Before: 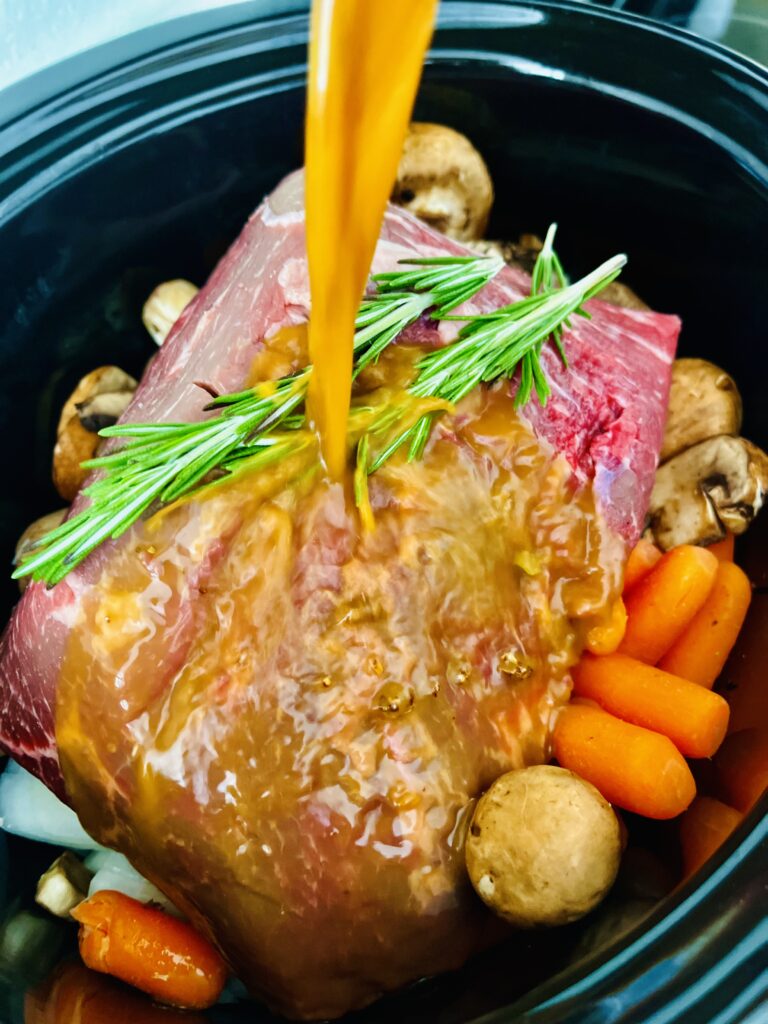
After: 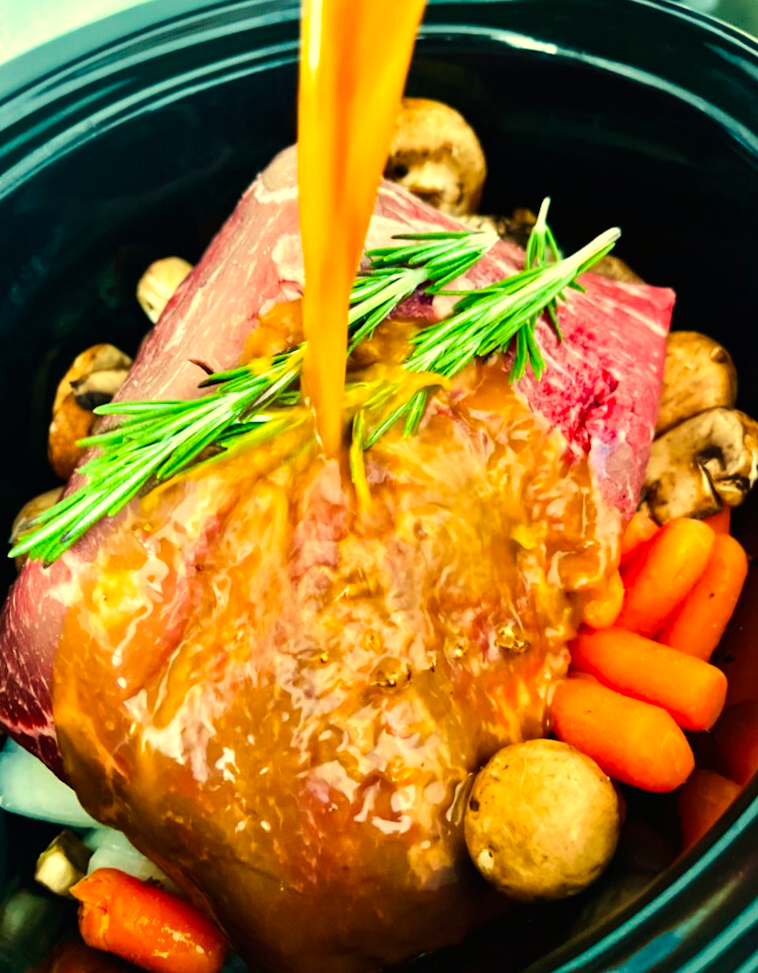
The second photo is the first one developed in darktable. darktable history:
tone equalizer: -8 EV -0.417 EV, -7 EV -0.389 EV, -6 EV -0.333 EV, -5 EV -0.222 EV, -3 EV 0.222 EV, -2 EV 0.333 EV, -1 EV 0.389 EV, +0 EV 0.417 EV, edges refinement/feathering 500, mask exposure compensation -1.57 EV, preserve details no
white balance: red 1.08, blue 0.791
rotate and perspective: rotation -1°, crop left 0.011, crop right 0.989, crop top 0.025, crop bottom 0.975
crop and rotate: angle -0.5°
